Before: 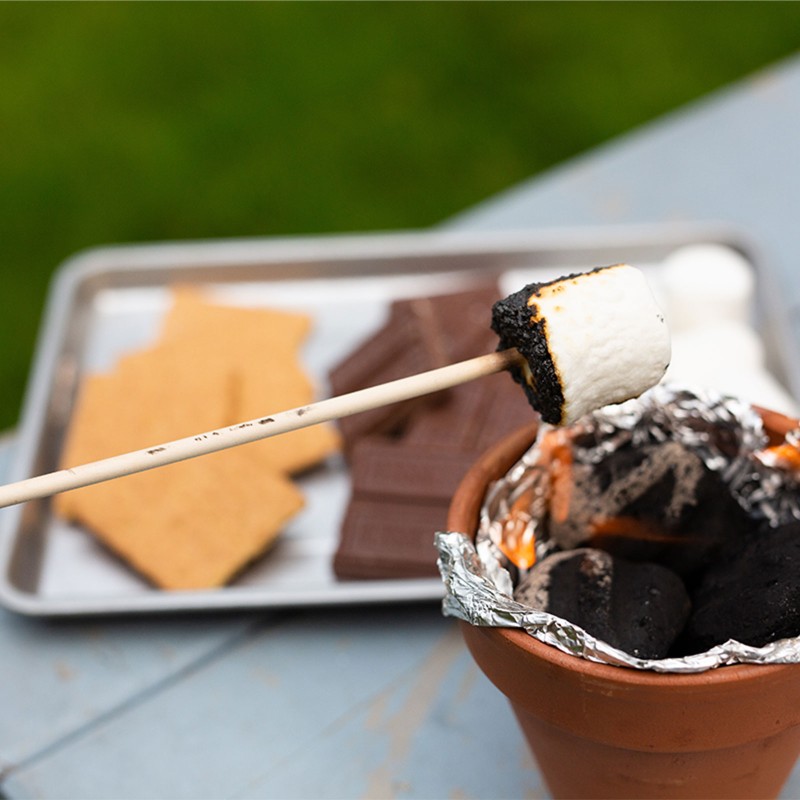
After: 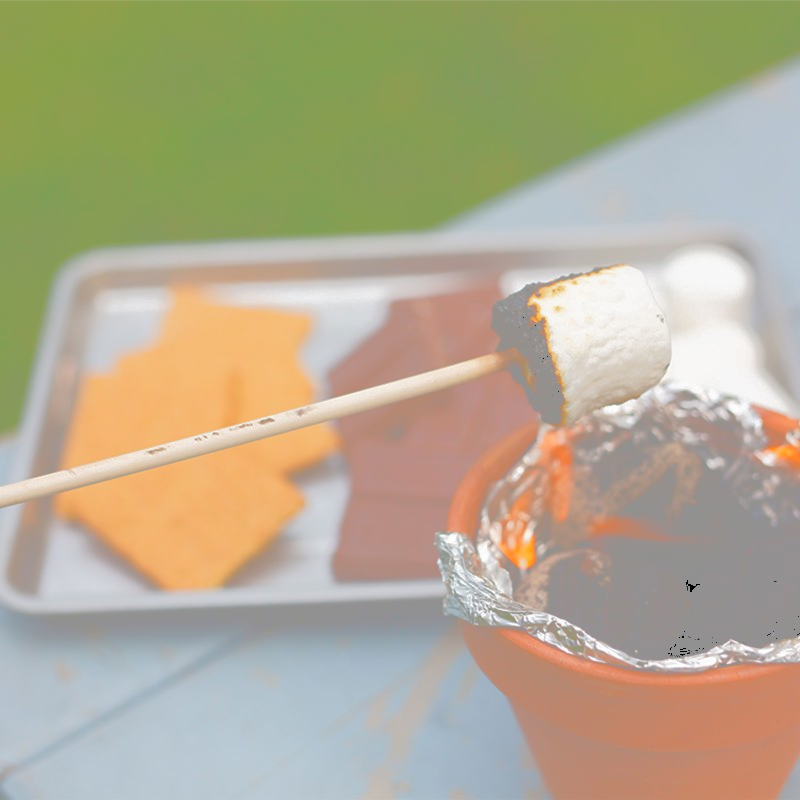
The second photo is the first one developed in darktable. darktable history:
tone curve: curves: ch0 [(0, 0) (0.003, 0.6) (0.011, 0.6) (0.025, 0.601) (0.044, 0.601) (0.069, 0.601) (0.1, 0.601) (0.136, 0.602) (0.177, 0.605) (0.224, 0.609) (0.277, 0.615) (0.335, 0.625) (0.399, 0.633) (0.468, 0.654) (0.543, 0.676) (0.623, 0.71) (0.709, 0.753) (0.801, 0.802) (0.898, 0.85) (1, 1)], color space Lab, independent channels, preserve colors none
